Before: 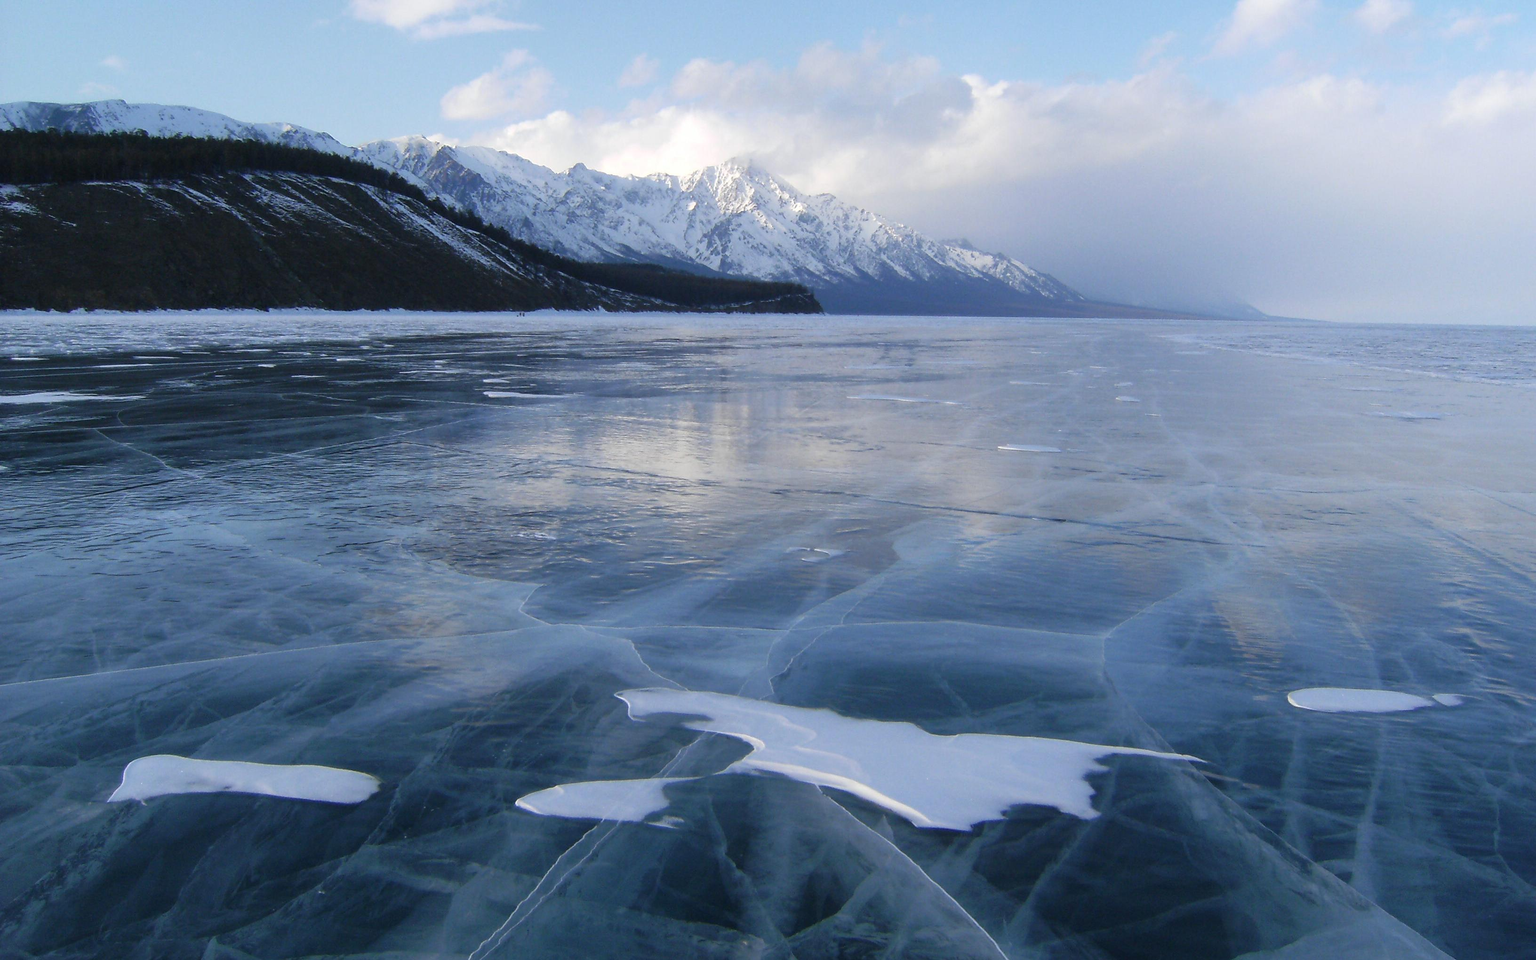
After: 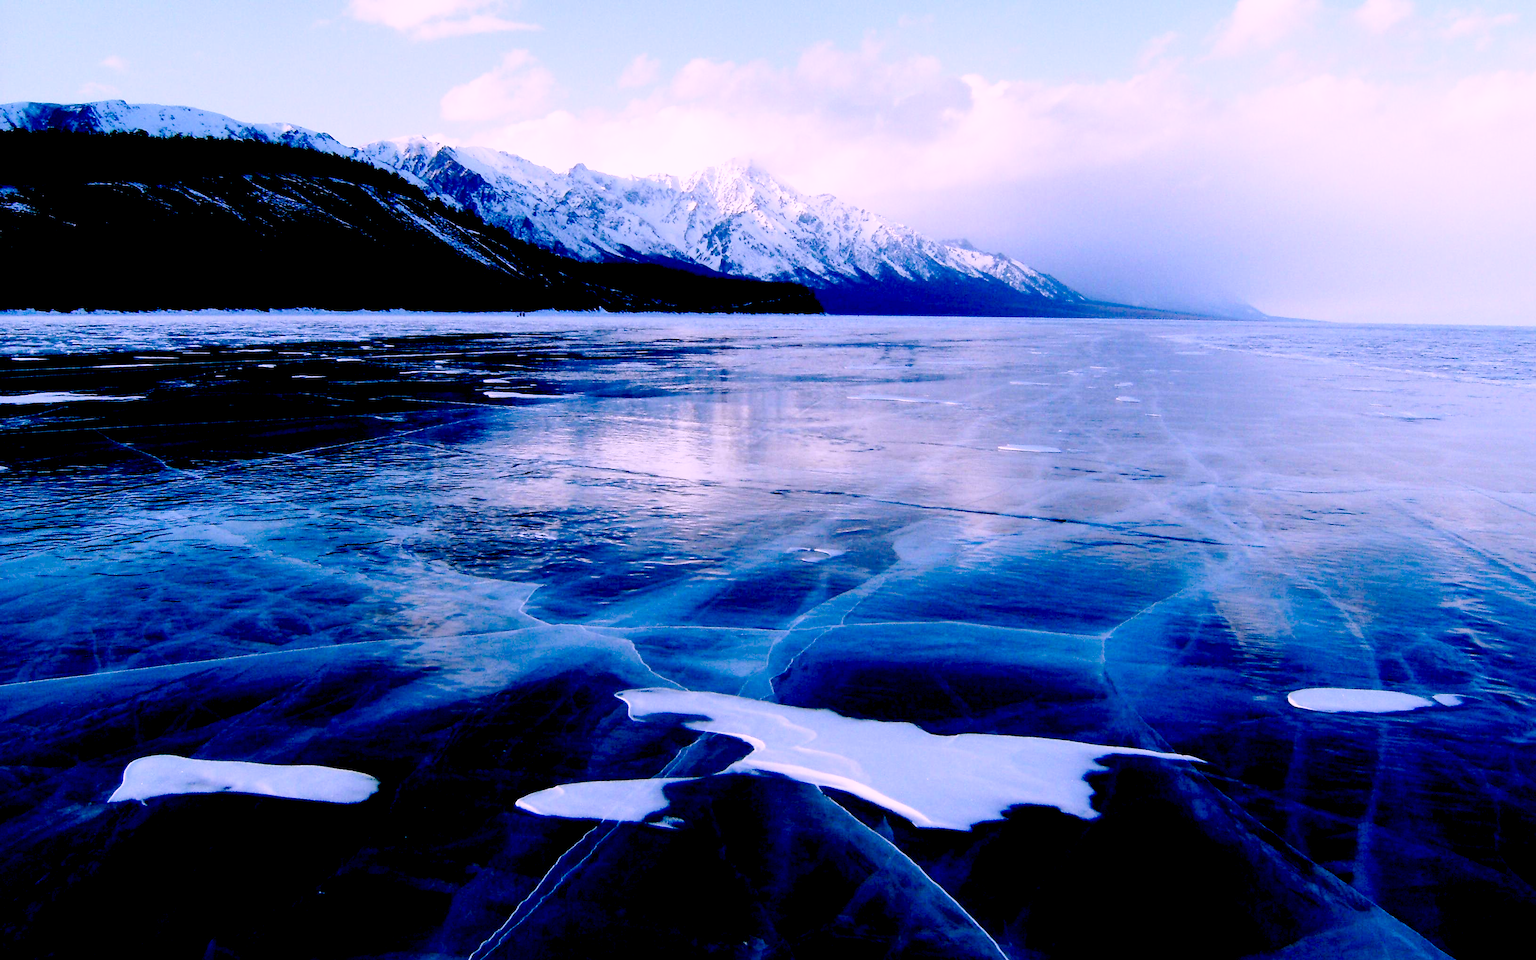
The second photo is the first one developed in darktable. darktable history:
base curve: curves: ch0 [(0, 0) (0.036, 0.037) (0.121, 0.228) (0.46, 0.76) (0.859, 0.983) (1, 1)], preserve colors none
exposure: black level correction 0.1, exposure -0.092 EV, compensate highlight preservation false
color correction: highlights a* 15.46, highlights b* -20.56
